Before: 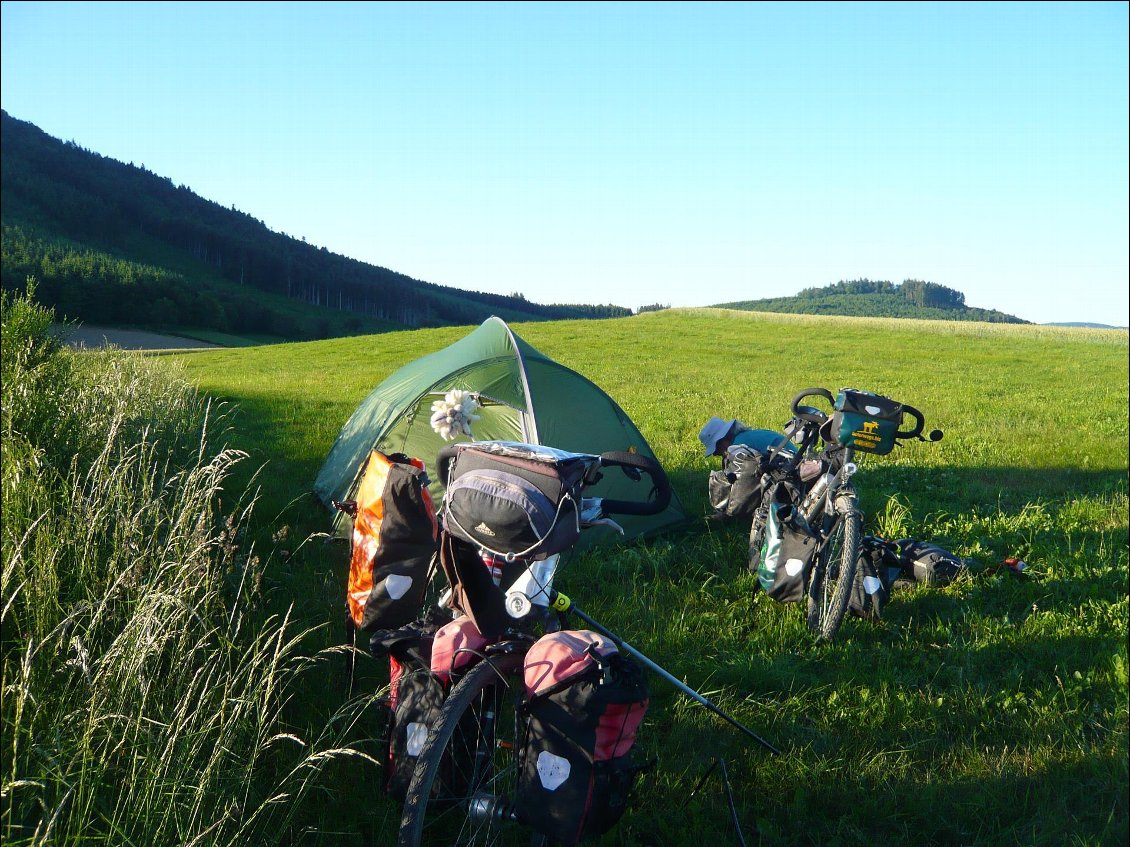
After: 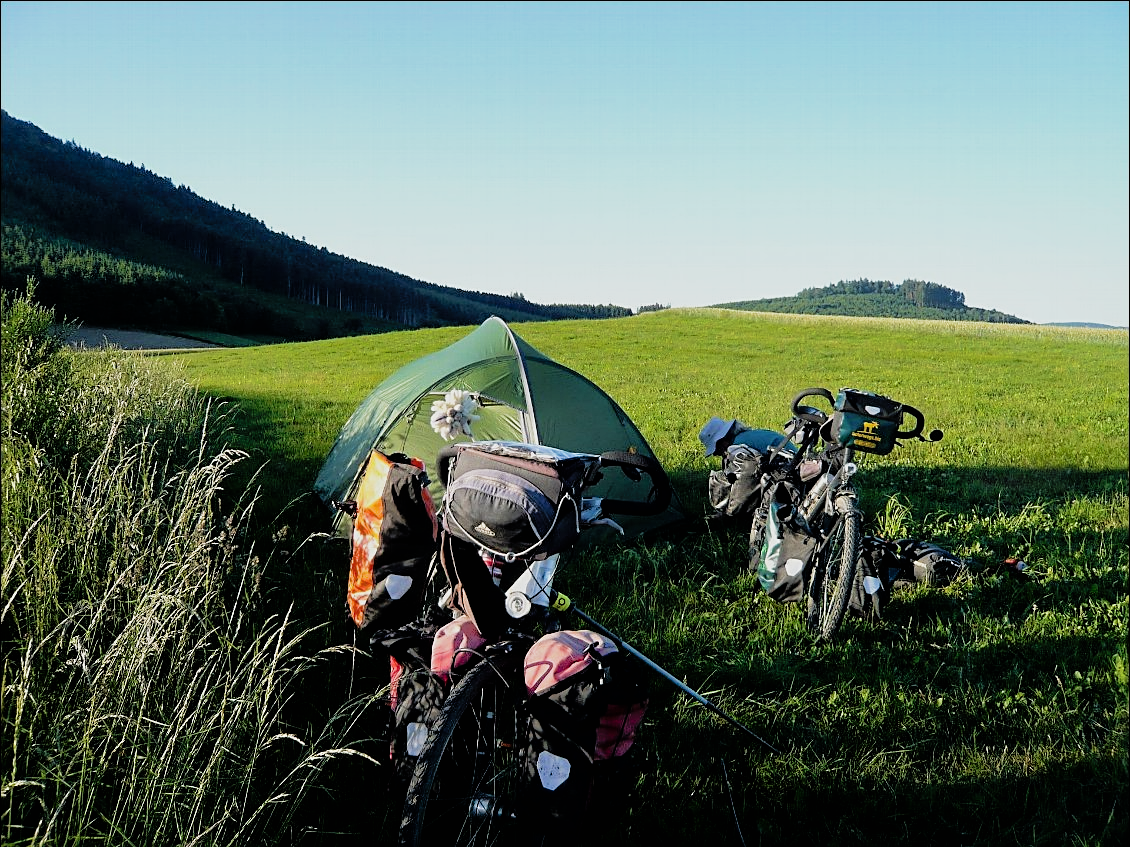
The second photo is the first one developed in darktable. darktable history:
sharpen: on, module defaults
filmic rgb: black relative exposure -5 EV, white relative exposure 3.5 EV, hardness 3.19, contrast 1.4, highlights saturation mix -50%
shadows and highlights: on, module defaults
